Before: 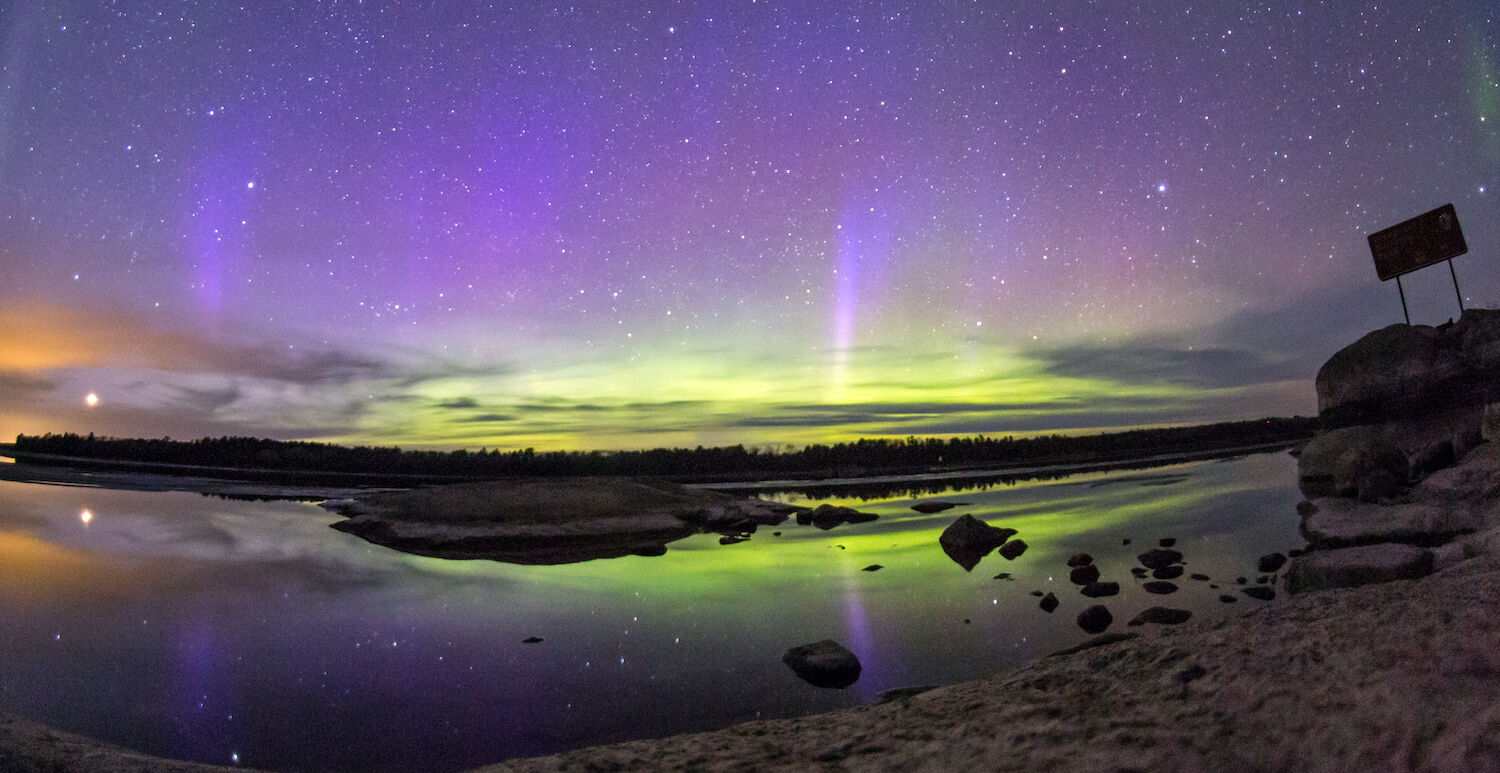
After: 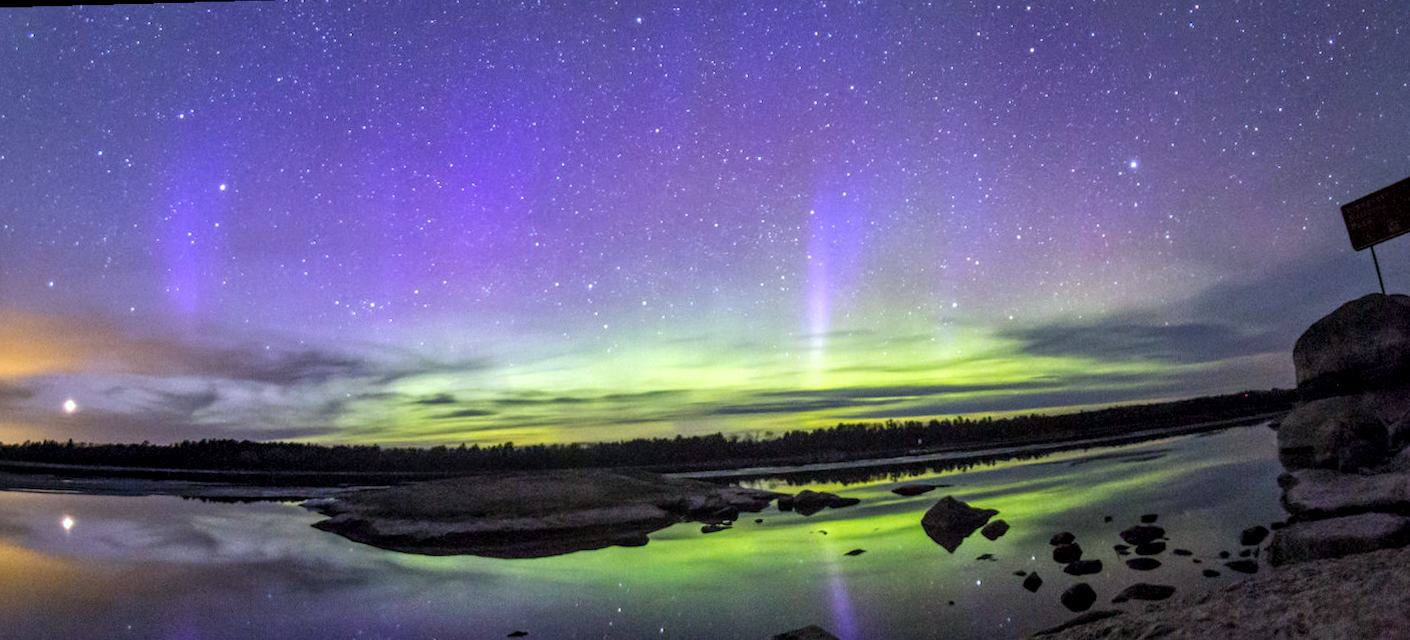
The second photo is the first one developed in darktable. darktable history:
crop and rotate: angle 0.2°, left 0.275%, right 3.127%, bottom 14.18%
white balance: red 0.924, blue 1.095
local contrast: on, module defaults
rotate and perspective: rotation -1.42°, crop left 0.016, crop right 0.984, crop top 0.035, crop bottom 0.965
